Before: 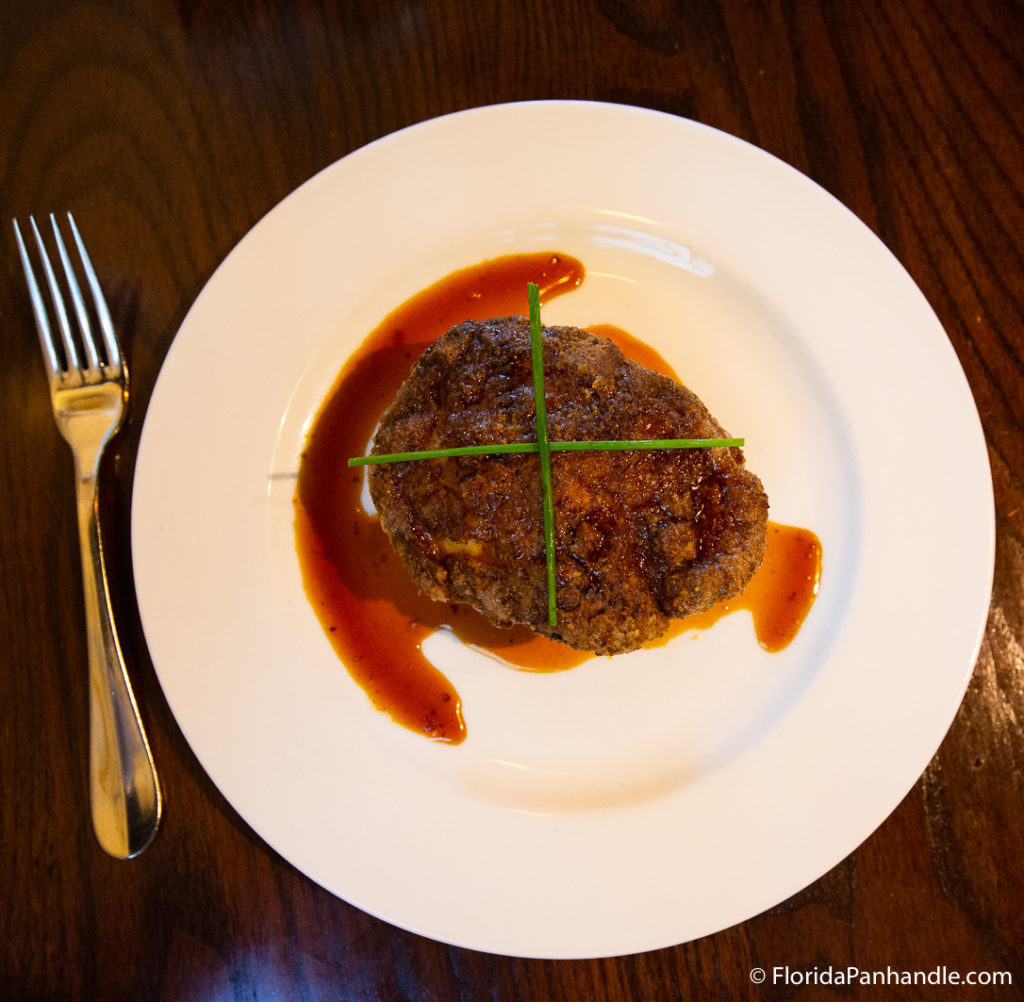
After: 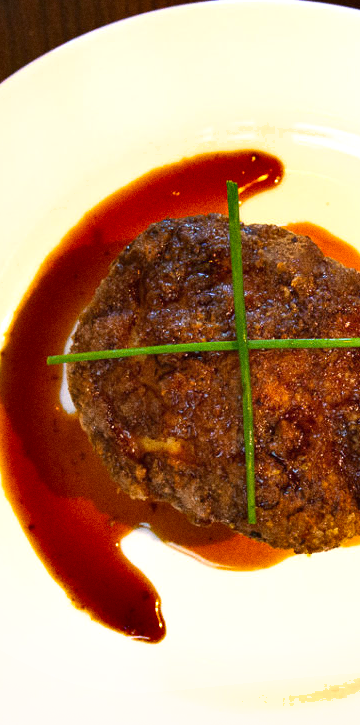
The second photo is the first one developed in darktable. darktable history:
shadows and highlights: white point adjustment -3.64, highlights -63.34, highlights color adjustment 42%, soften with gaussian
exposure: black level correction 0, exposure 0.7 EV, compensate exposure bias true, compensate highlight preservation false
grain: on, module defaults
crop and rotate: left 29.476%, top 10.214%, right 35.32%, bottom 17.333%
